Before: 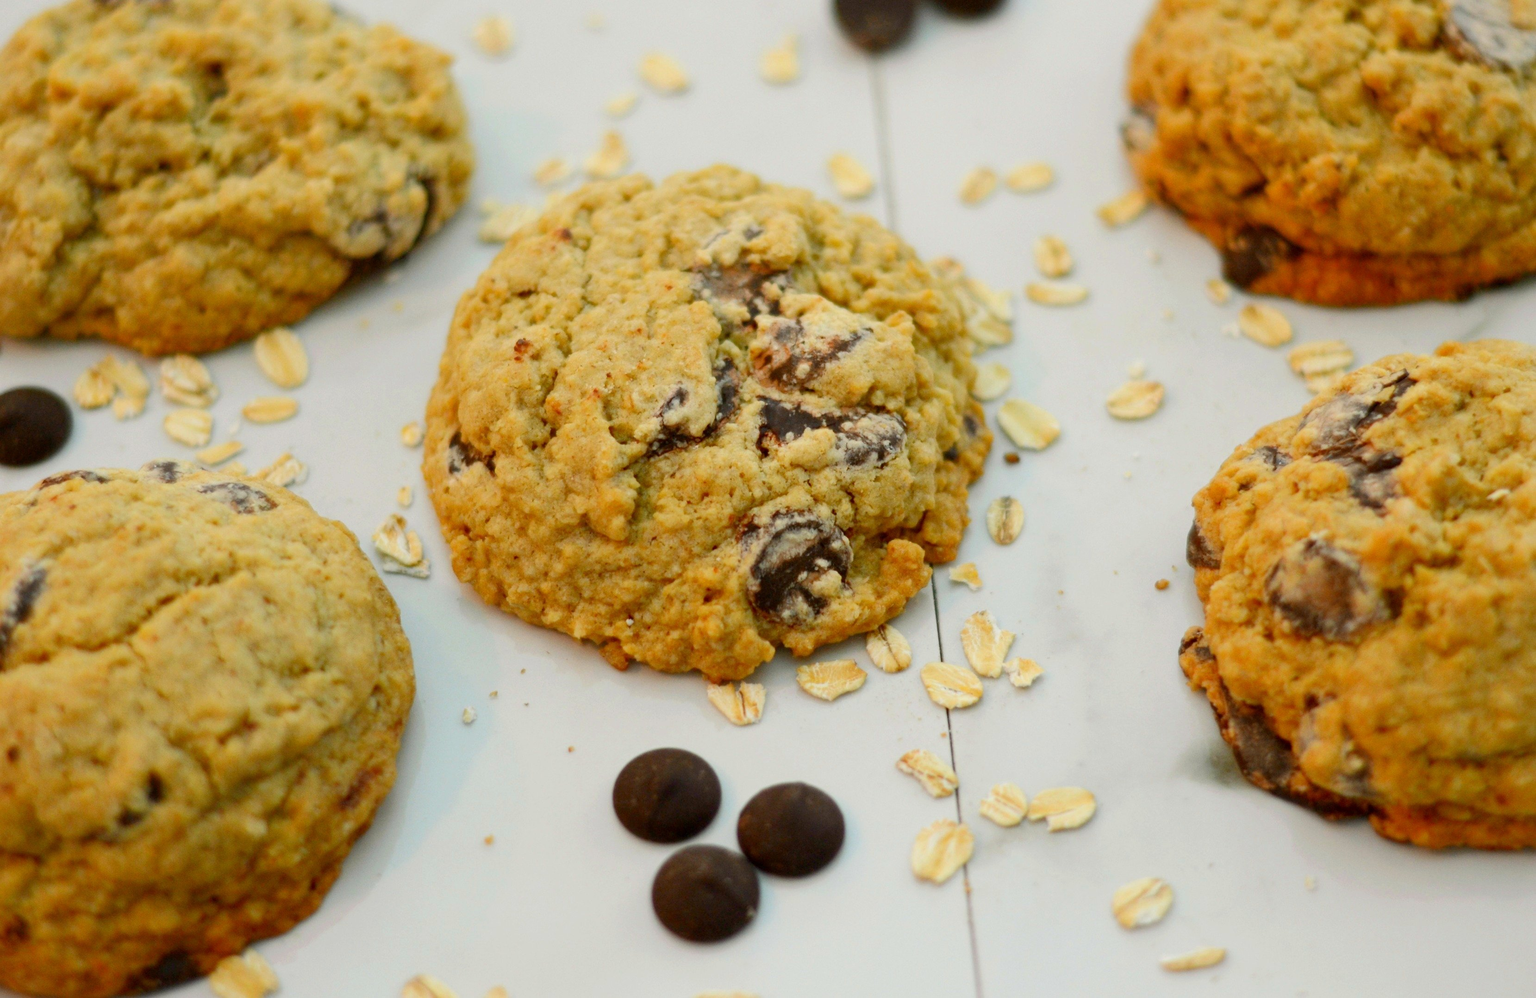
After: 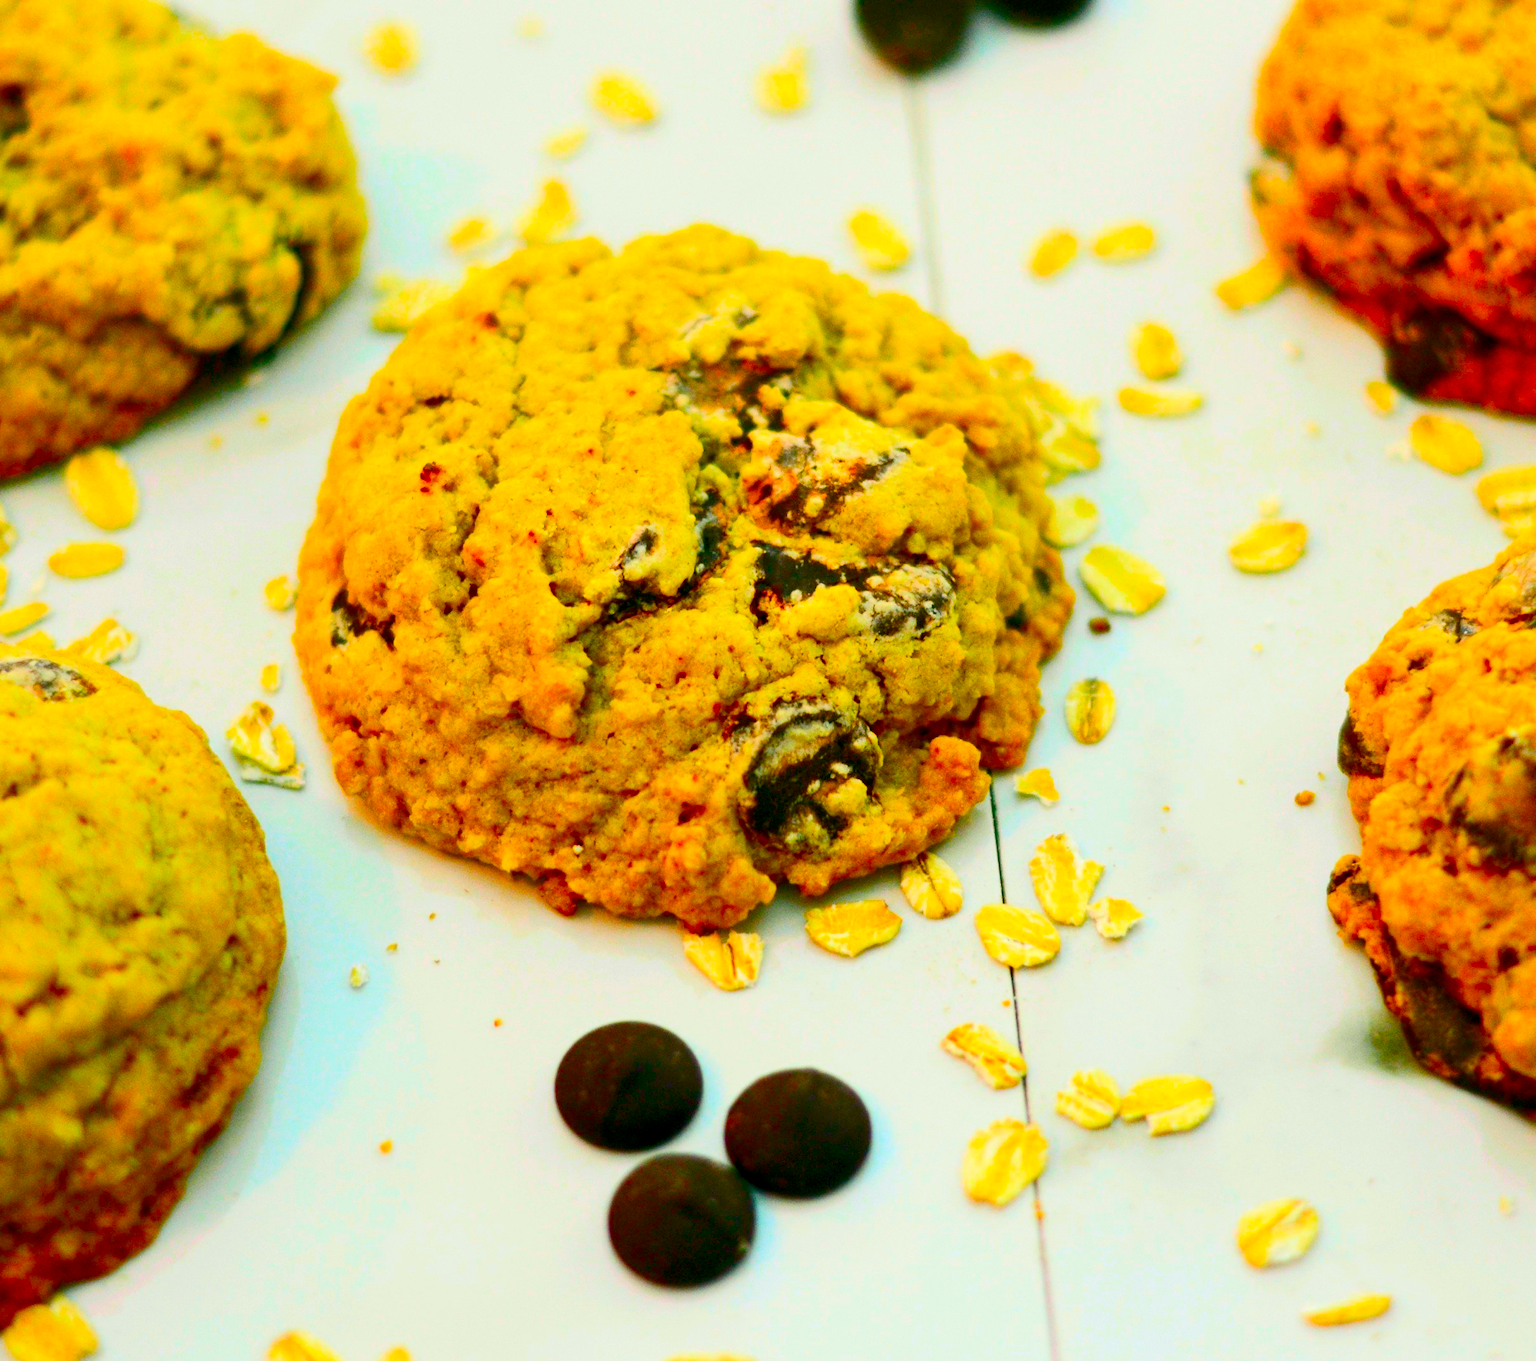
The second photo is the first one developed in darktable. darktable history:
tone equalizer: -7 EV 0.153 EV, -6 EV 0.567 EV, -5 EV 1.18 EV, -4 EV 1.32 EV, -3 EV 1.16 EV, -2 EV 0.6 EV, -1 EV 0.148 EV, smoothing diameter 24.97%, edges refinement/feathering 6.36, preserve details guided filter
crop: left 13.456%, top 0%, right 13.249%
contrast brightness saturation: contrast 0.258, brightness 0.019, saturation 0.854
color balance rgb: shadows lift › luminance -7.886%, shadows lift › chroma 2.41%, shadows lift › hue 198.95°, power › hue 328.43°, global offset › luminance -0.344%, global offset › chroma 0.111%, global offset › hue 165.46°, perceptual saturation grading › global saturation 36.271%, perceptual saturation grading › shadows 35.128%, perceptual brilliance grading › global brilliance 3.189%, global vibrance 20%
